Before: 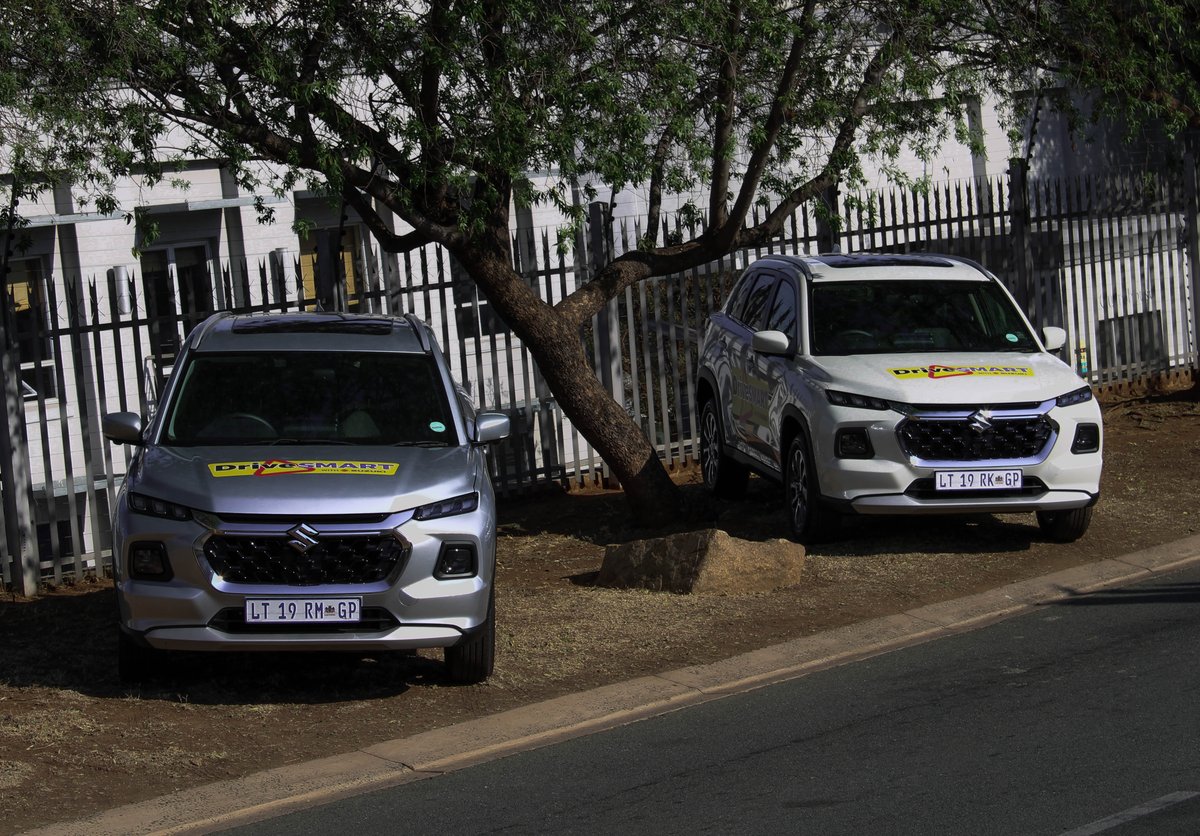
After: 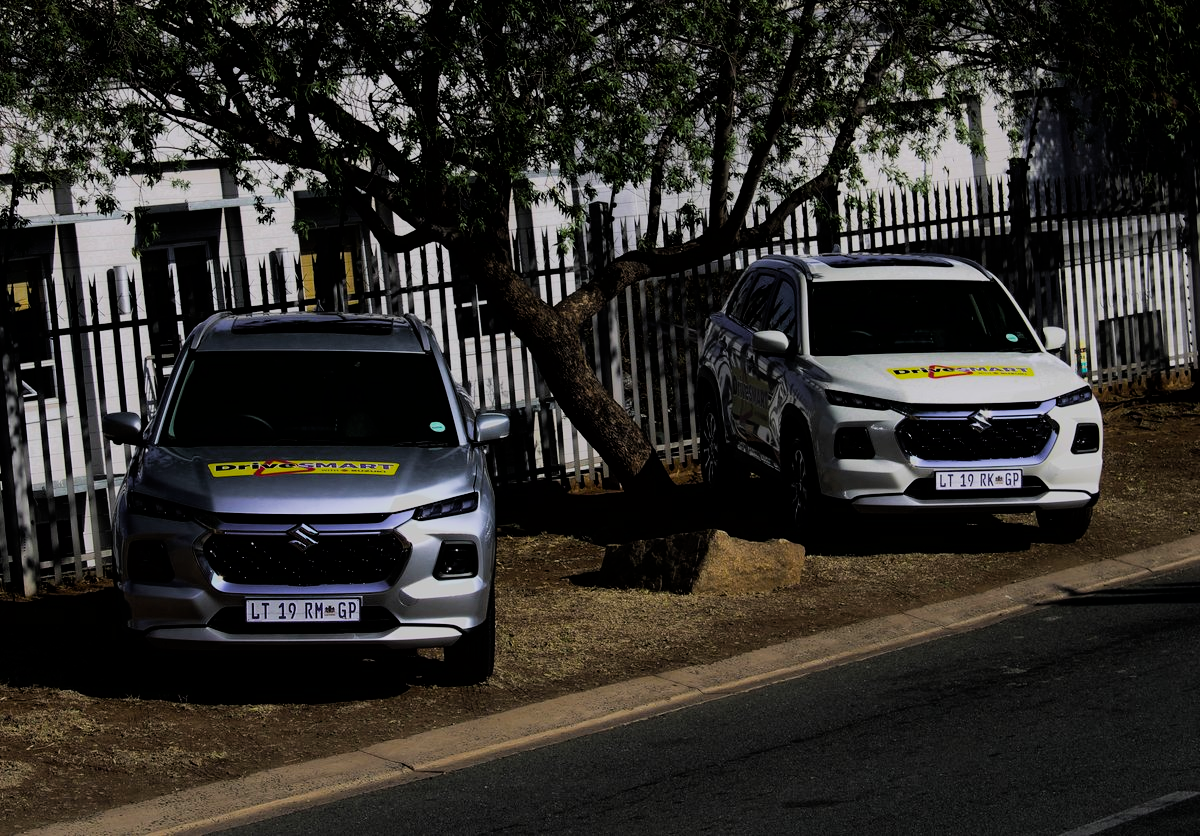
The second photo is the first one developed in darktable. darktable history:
color balance rgb: perceptual saturation grading › global saturation 20%, global vibrance 20%
filmic rgb: black relative exposure -5 EV, hardness 2.88, contrast 1.2, highlights saturation mix -30%
